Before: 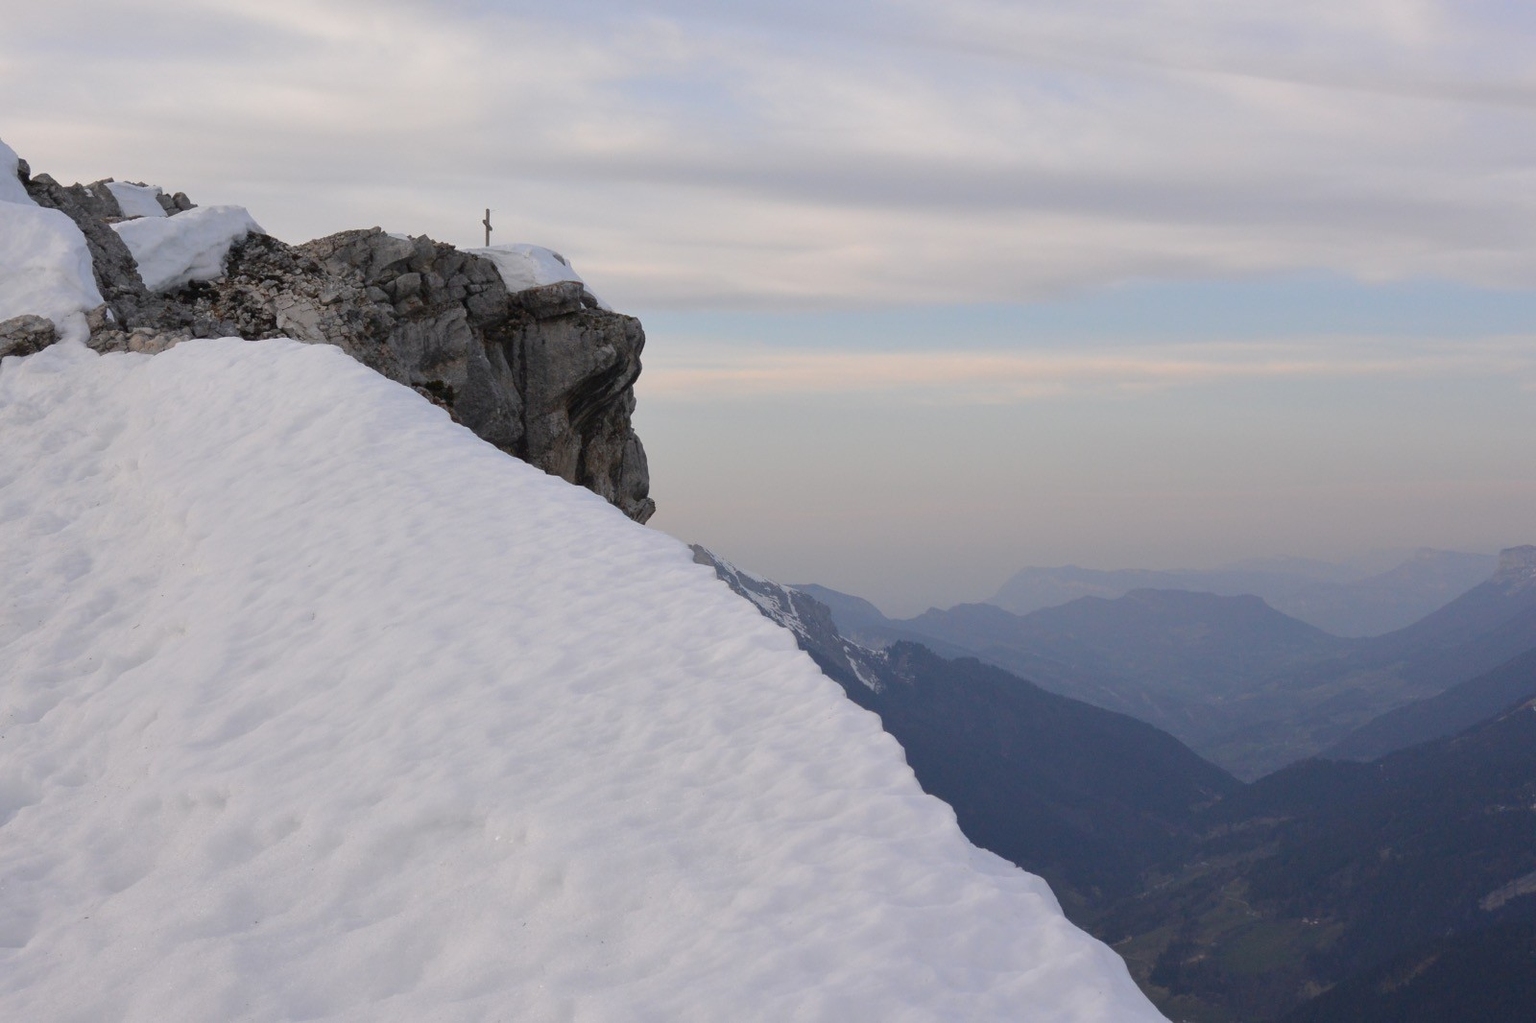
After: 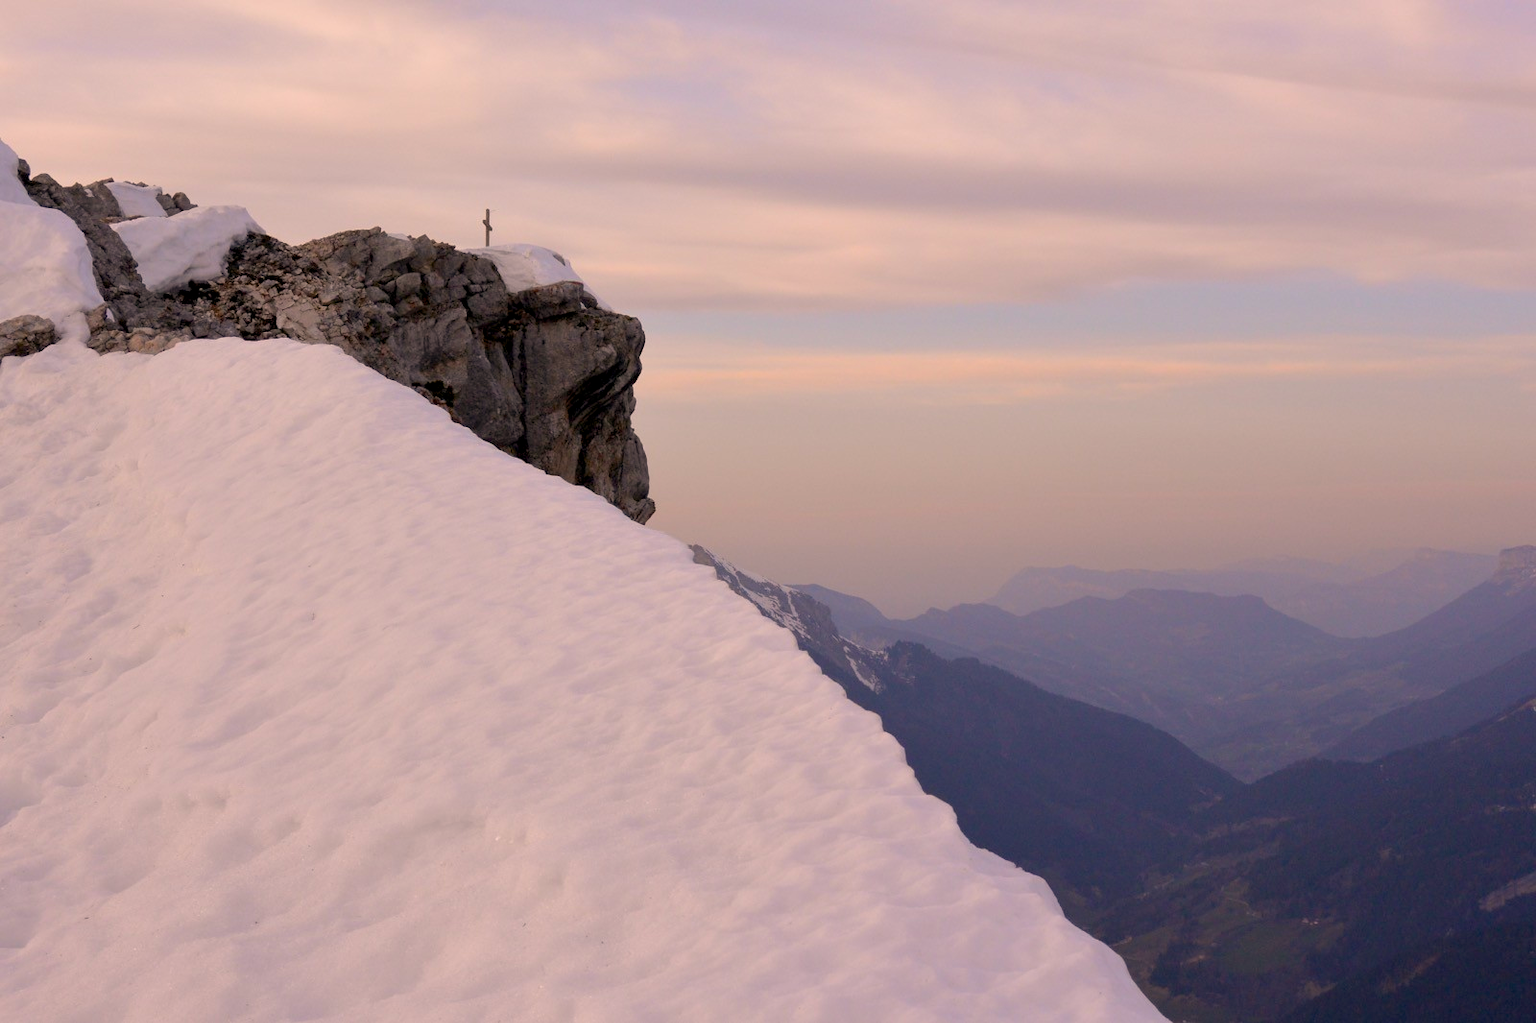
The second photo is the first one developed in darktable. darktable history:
color balance rgb: power › chroma 0.327%, power › hue 22.6°, global offset › luminance -1.016%, perceptual saturation grading › global saturation 30.576%
color correction: highlights a* 11.94, highlights b* 11.91
